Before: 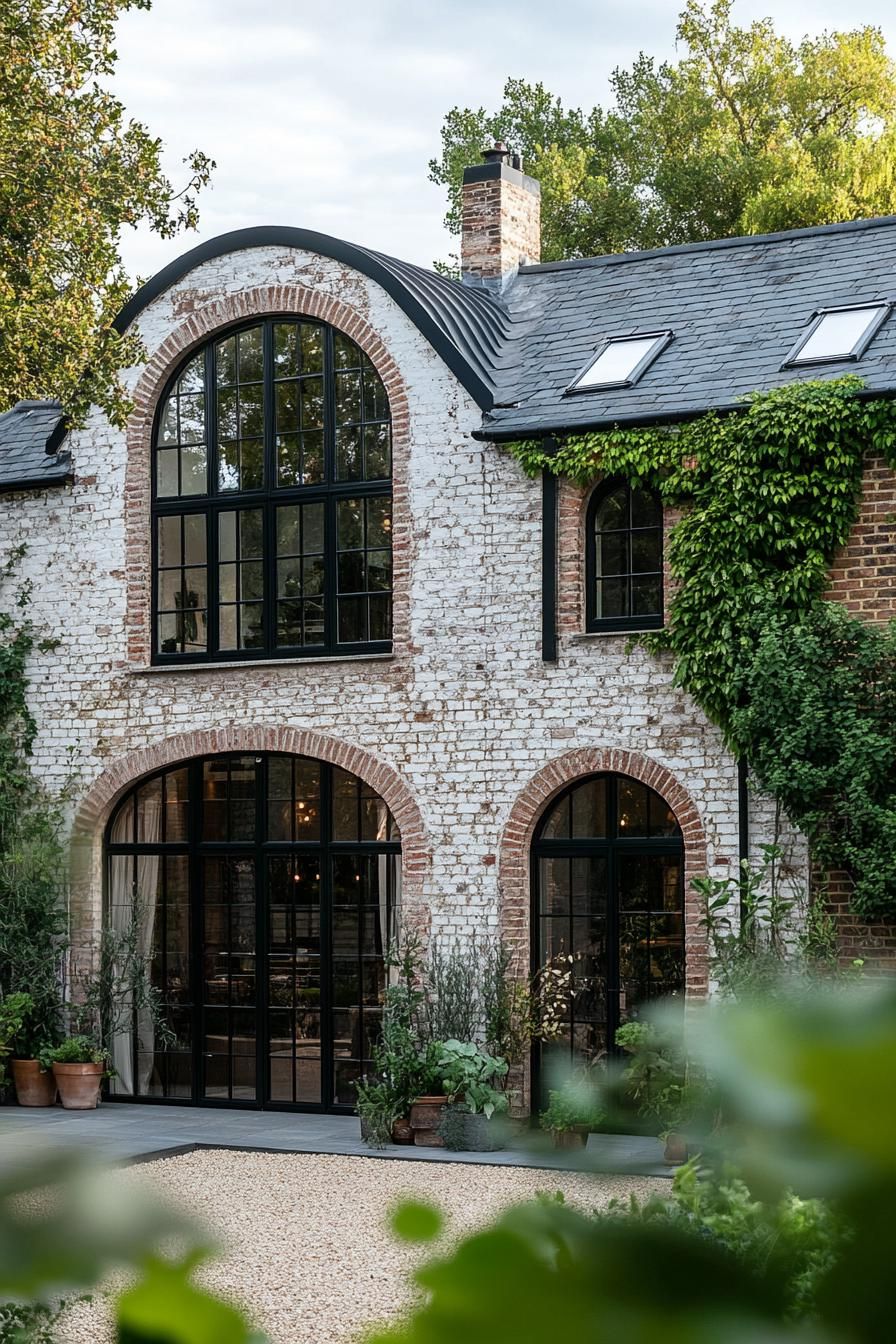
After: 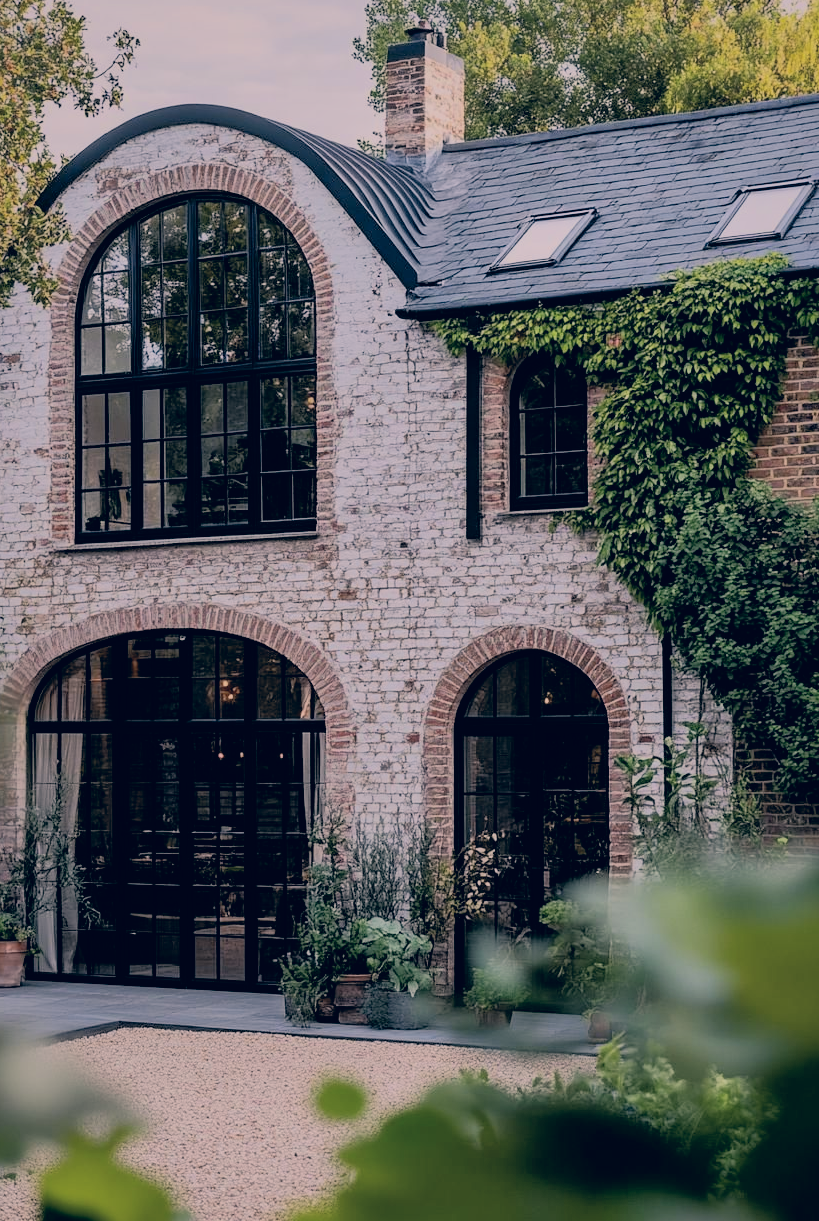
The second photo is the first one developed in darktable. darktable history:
crop and rotate: left 8.516%, top 9.125%
color correction: highlights a* 13.9, highlights b* 6.13, shadows a* -5.3, shadows b* -15.91, saturation 0.872
filmic rgb: middle gray luminance 28.9%, black relative exposure -10.33 EV, white relative exposure 5.51 EV, target black luminance 0%, hardness 3.91, latitude 1.71%, contrast 1.12, highlights saturation mix 5.64%, shadows ↔ highlights balance 14.81%, color science v6 (2022)
shadows and highlights: highlights -60.02
